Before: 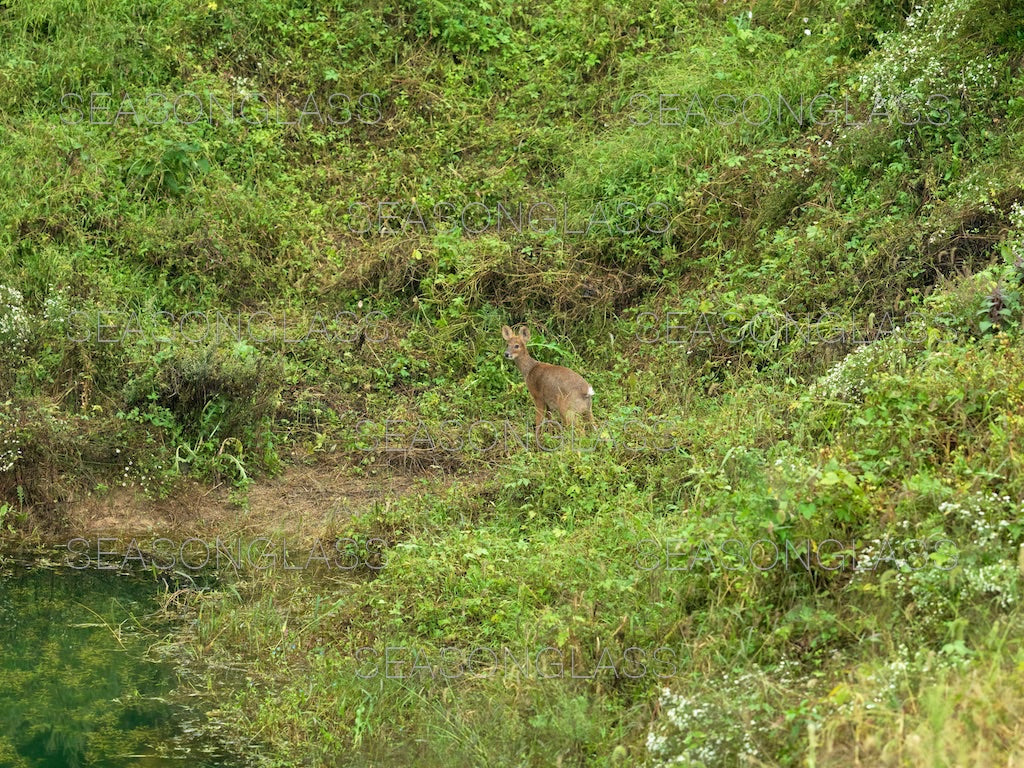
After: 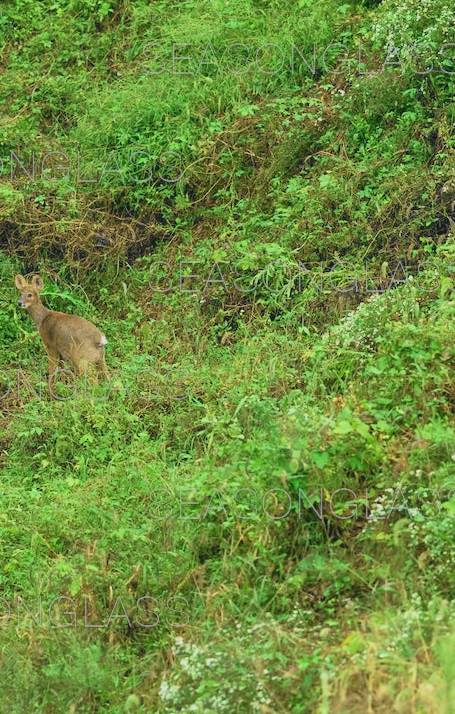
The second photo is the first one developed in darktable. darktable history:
crop: left 47.628%, top 6.643%, right 7.874%
tone curve: curves: ch0 [(0, 0.022) (0.114, 0.088) (0.282, 0.316) (0.446, 0.511) (0.613, 0.693) (0.786, 0.843) (0.999, 0.949)]; ch1 [(0, 0) (0.395, 0.343) (0.463, 0.427) (0.486, 0.474) (0.503, 0.5) (0.535, 0.522) (0.555, 0.566) (0.594, 0.614) (0.755, 0.793) (1, 1)]; ch2 [(0, 0) (0.369, 0.388) (0.449, 0.431) (0.501, 0.5) (0.528, 0.517) (0.561, 0.59) (0.612, 0.646) (0.697, 0.721) (1, 1)], color space Lab, independent channels, preserve colors none
exposure: black level correction -0.015, exposure -0.5 EV, compensate highlight preservation false
